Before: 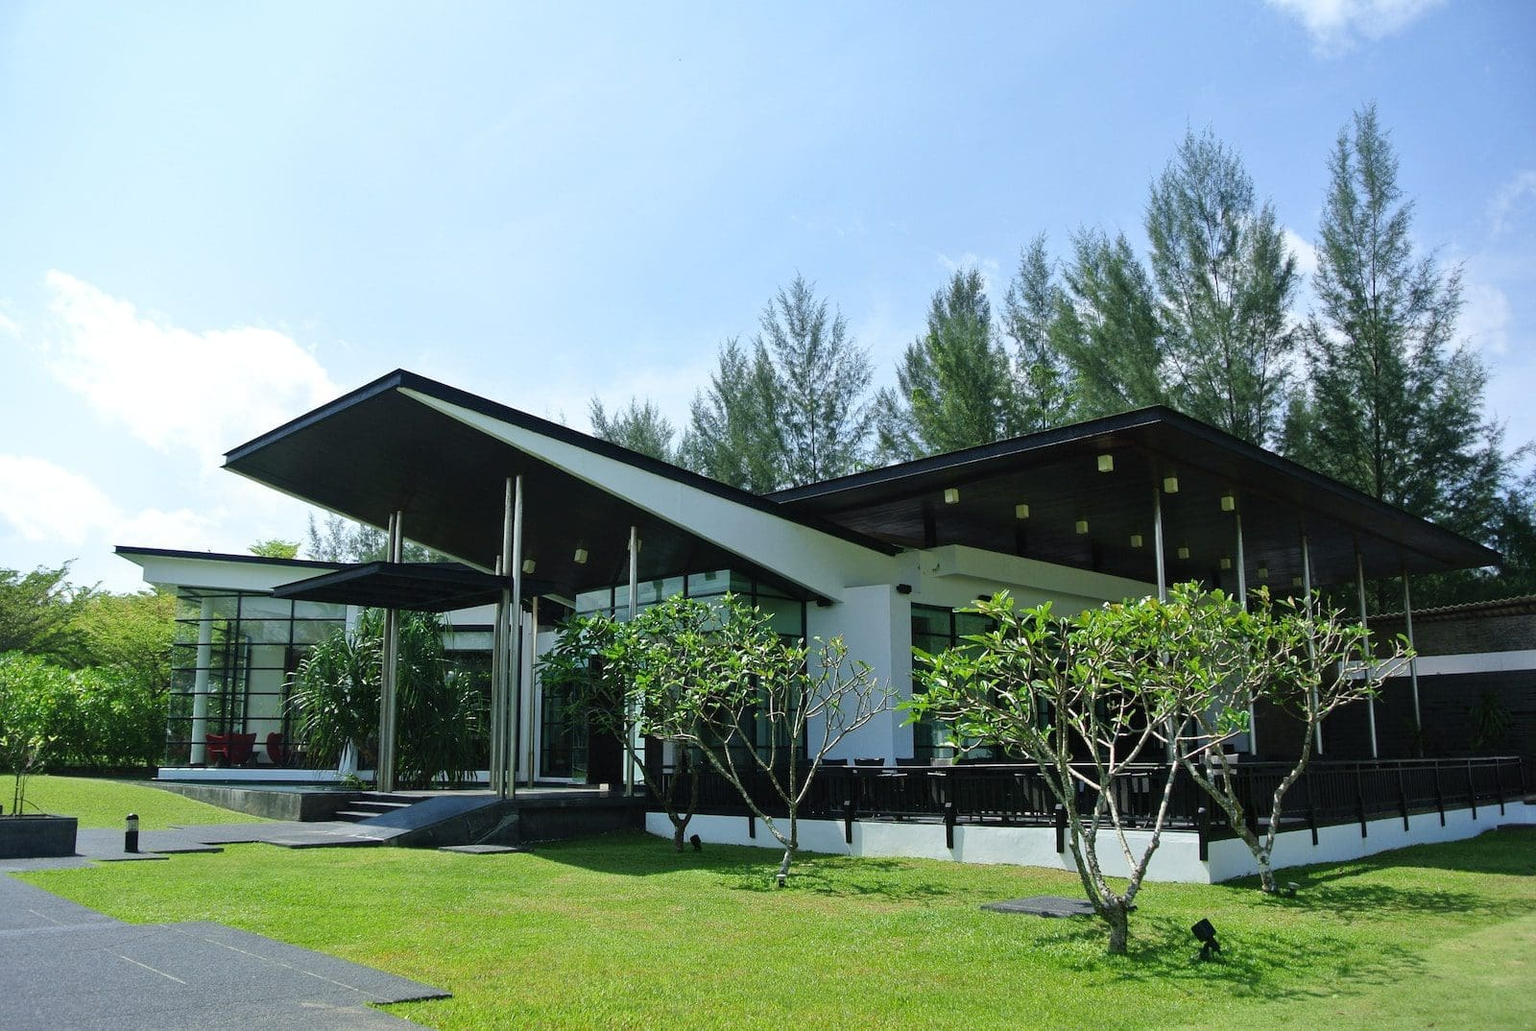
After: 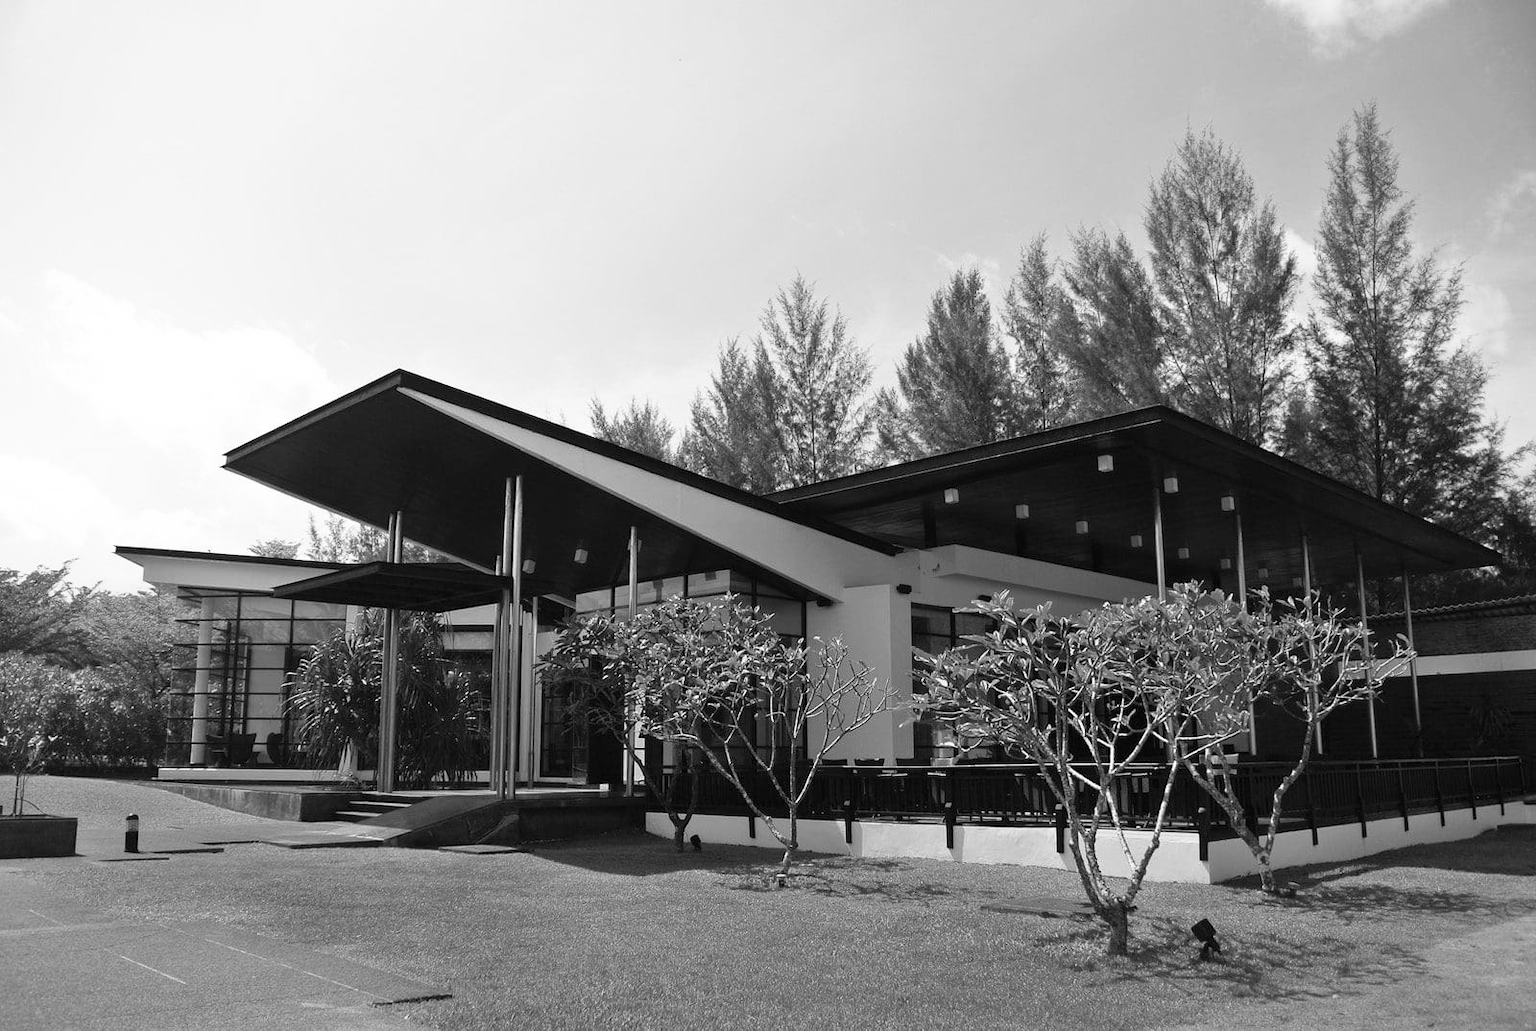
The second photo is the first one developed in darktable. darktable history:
monochrome: a 0, b 0, size 0.5, highlights 0.57
shadows and highlights: shadows 0, highlights 40
